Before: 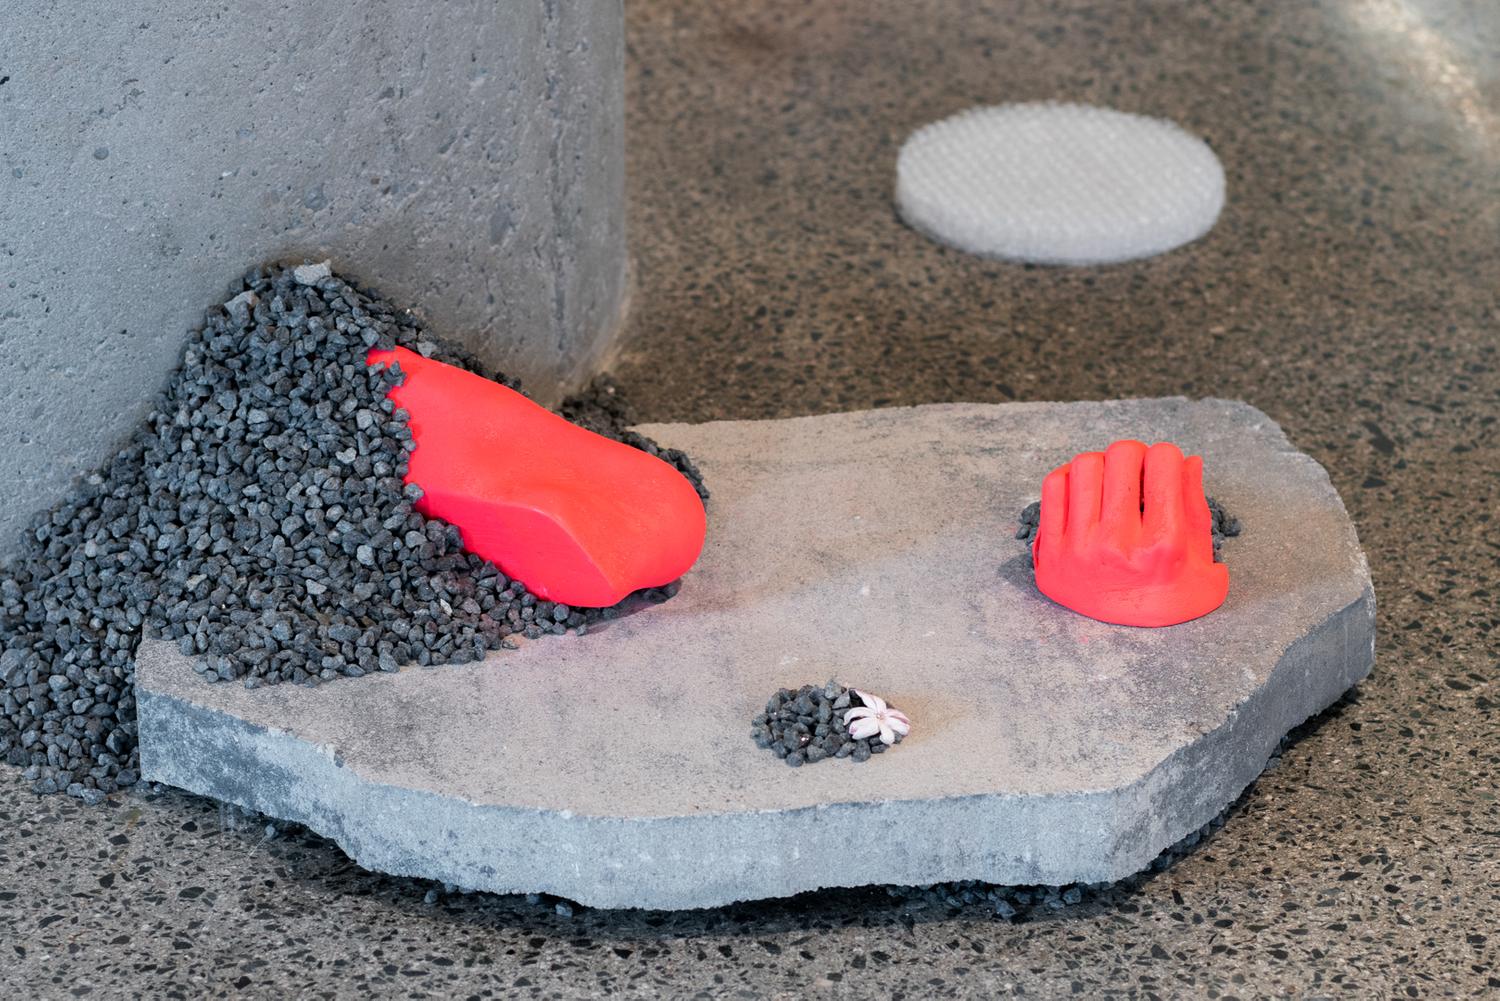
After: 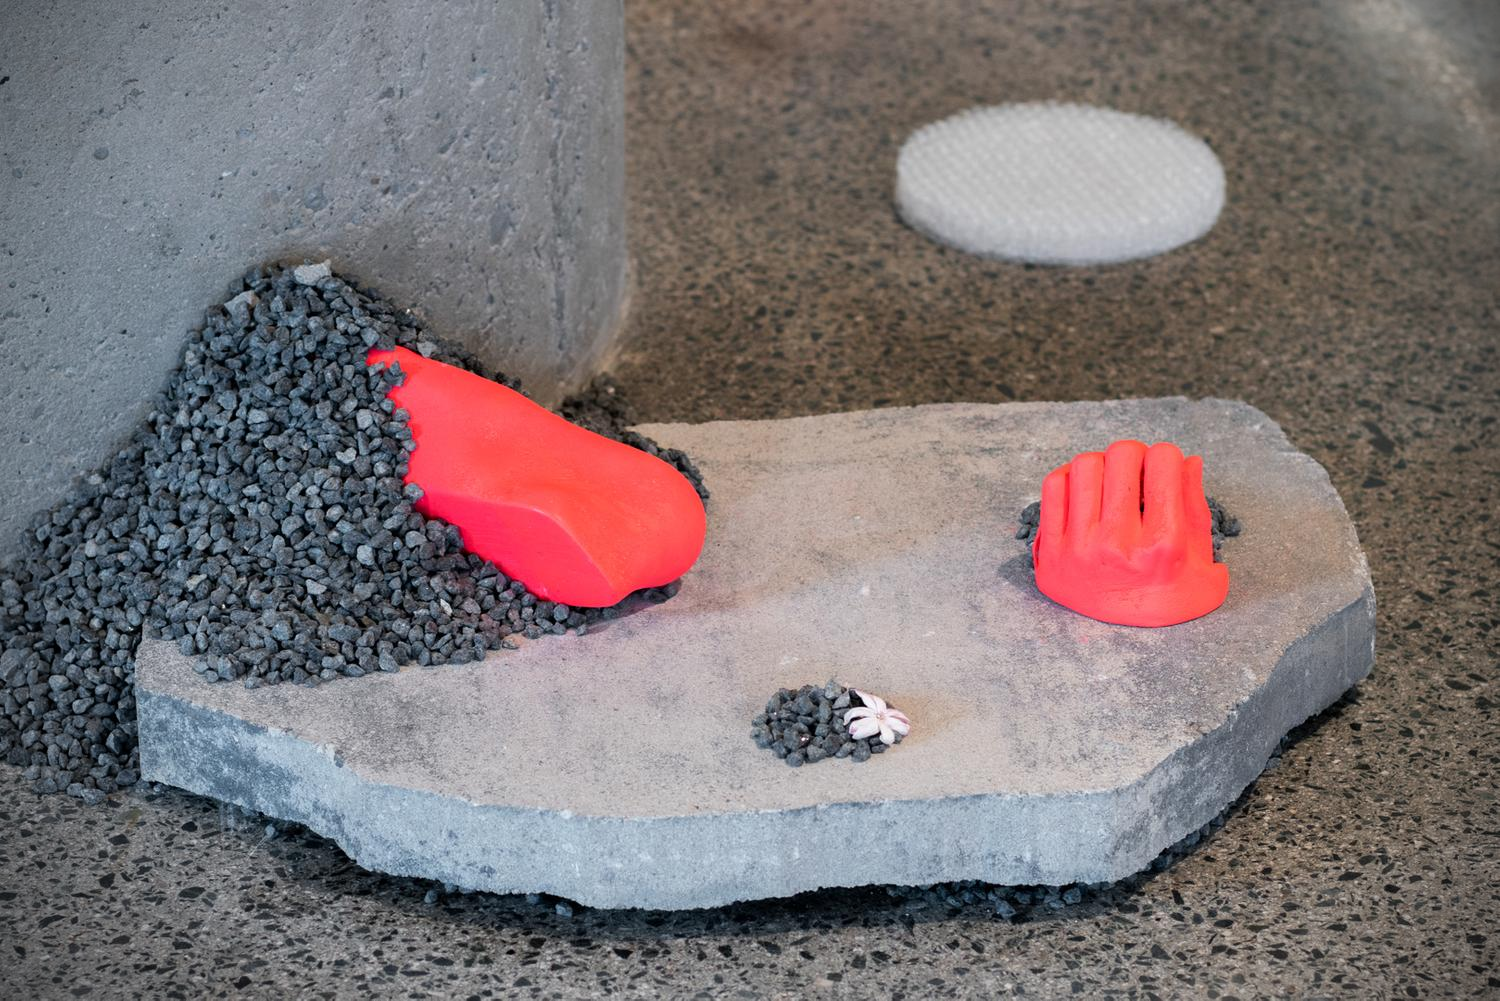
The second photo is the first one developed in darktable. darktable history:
vignetting: brightness -0.873, unbound false
